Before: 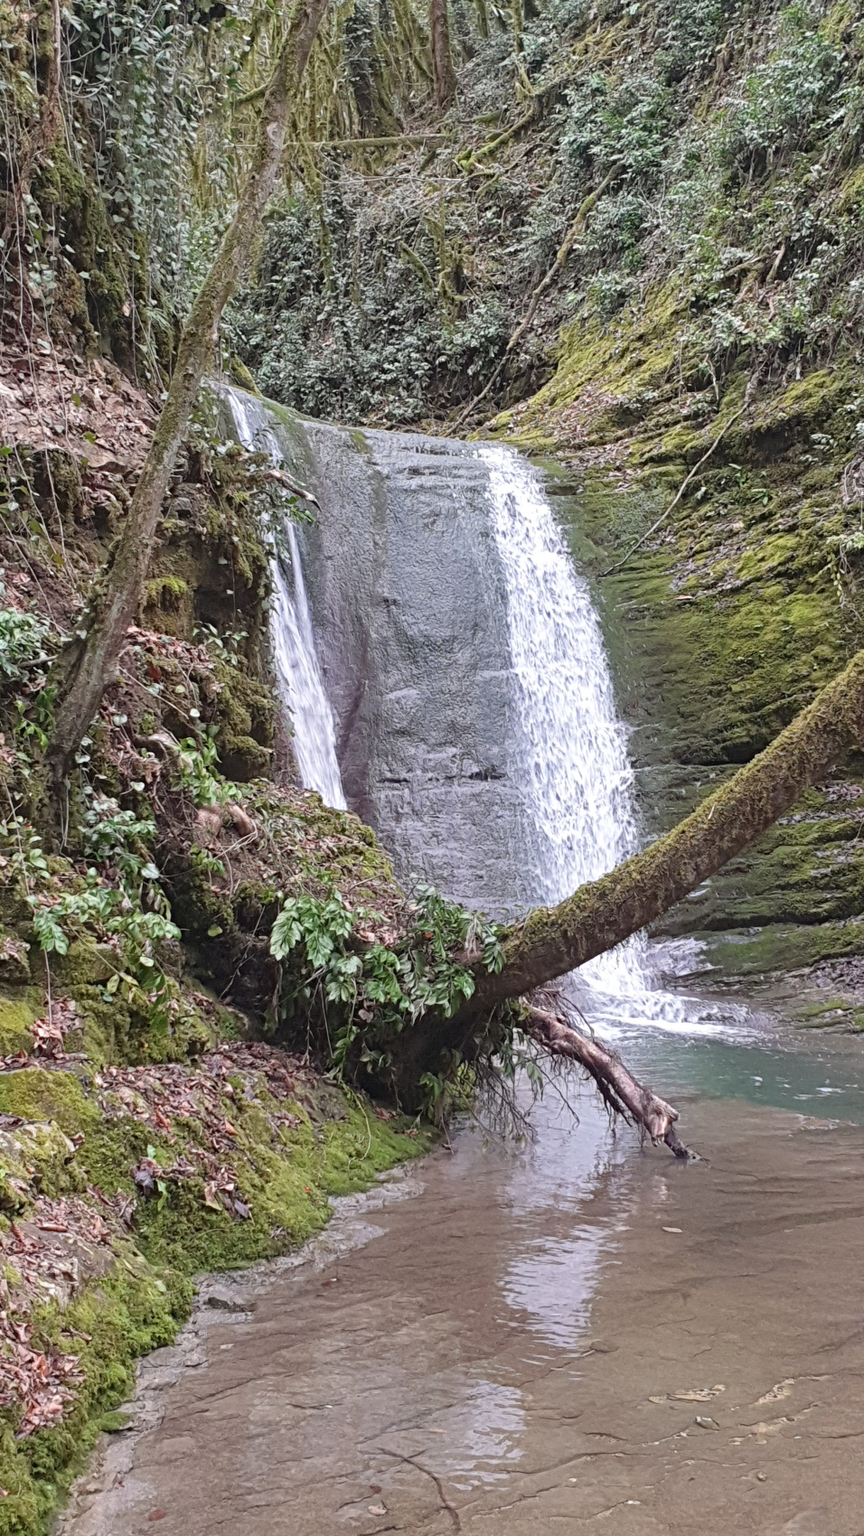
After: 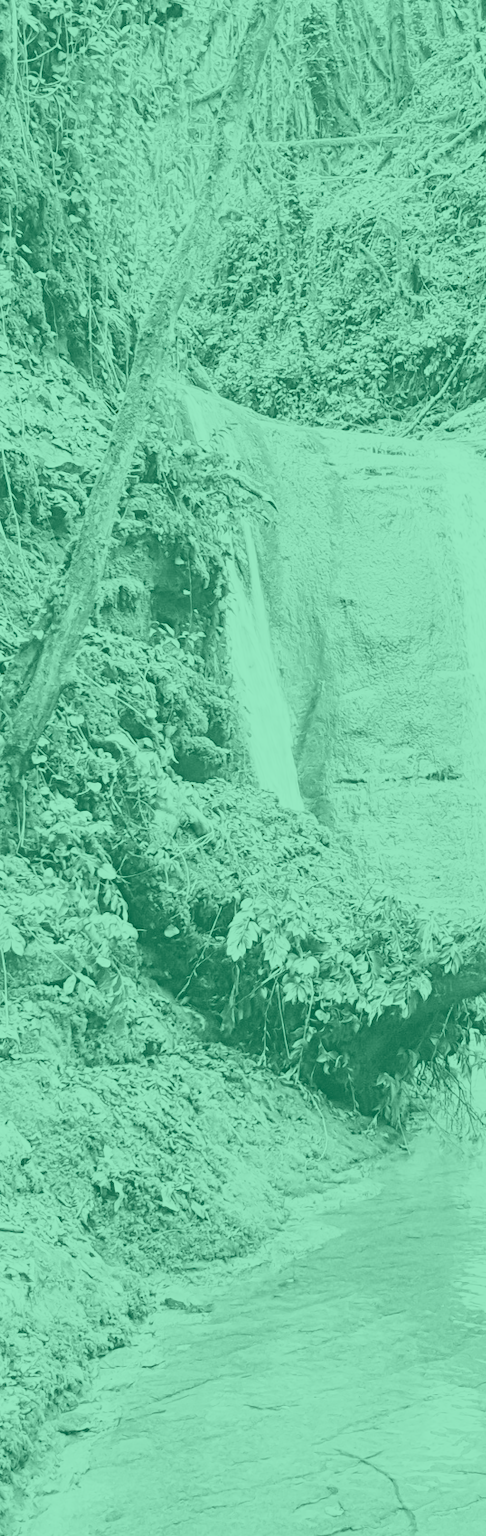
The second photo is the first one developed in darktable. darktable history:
crop: left 5.114%, right 38.589%
white balance: emerald 1
colorize: hue 147.6°, saturation 65%, lightness 21.64%
exposure: black level correction 0, exposure 0.6 EV, compensate highlight preservation false
base curve: curves: ch0 [(0, 0) (0.018, 0.026) (0.143, 0.37) (0.33, 0.731) (0.458, 0.853) (0.735, 0.965) (0.905, 0.986) (1, 1)]
